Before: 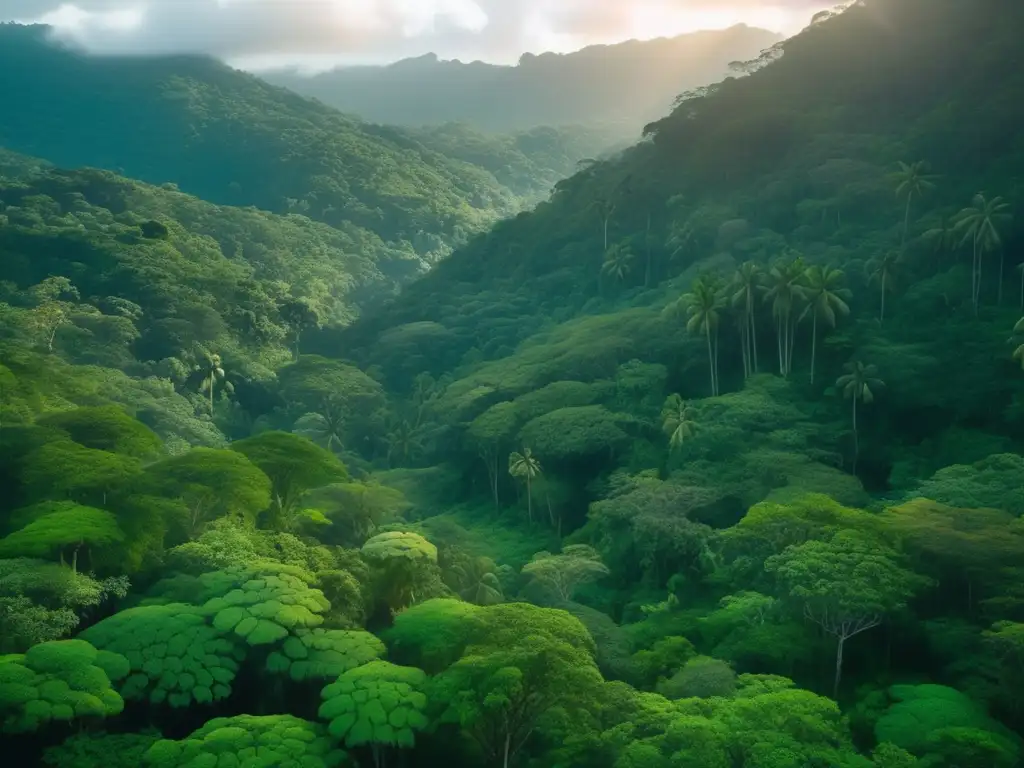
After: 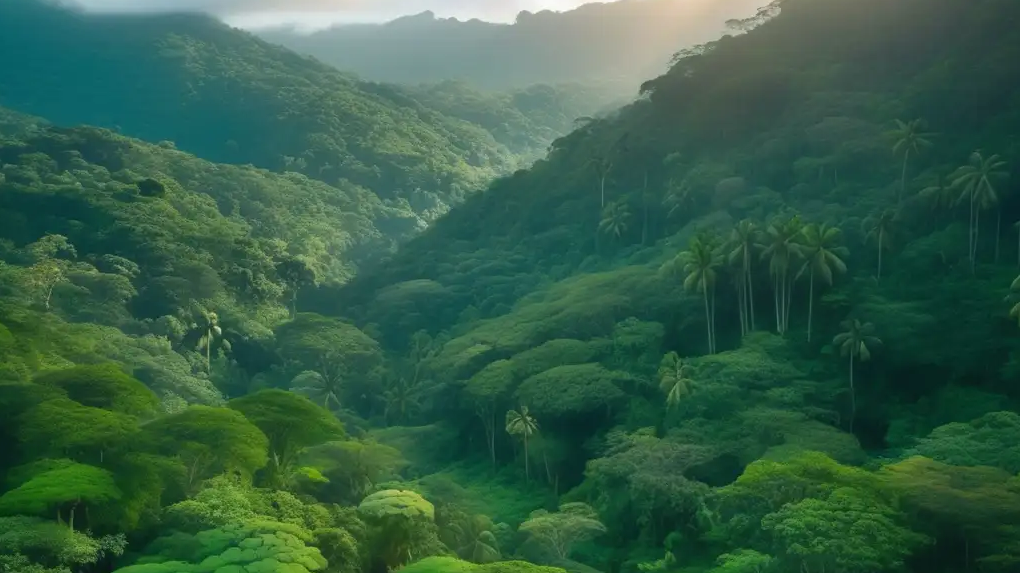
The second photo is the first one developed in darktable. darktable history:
crop: left 0.387%, top 5.469%, bottom 19.809%
